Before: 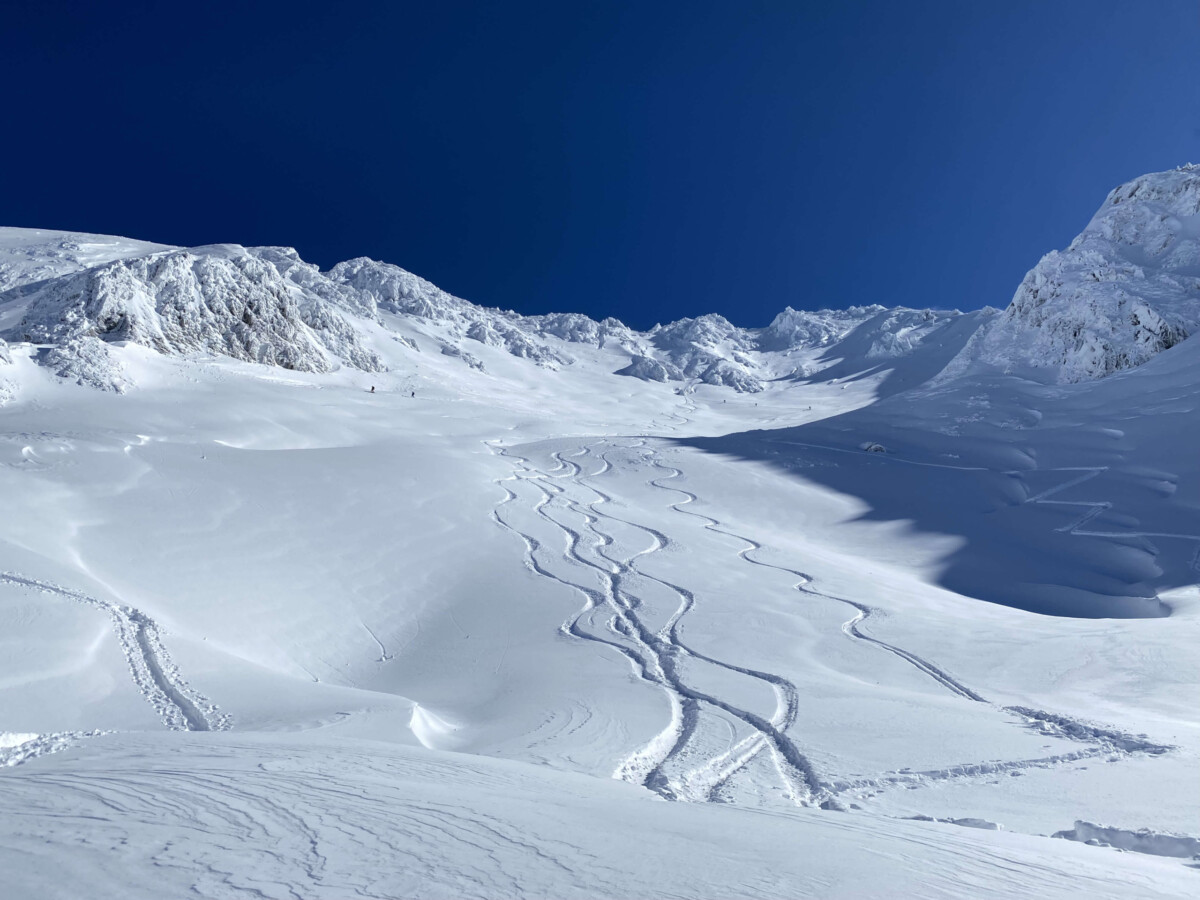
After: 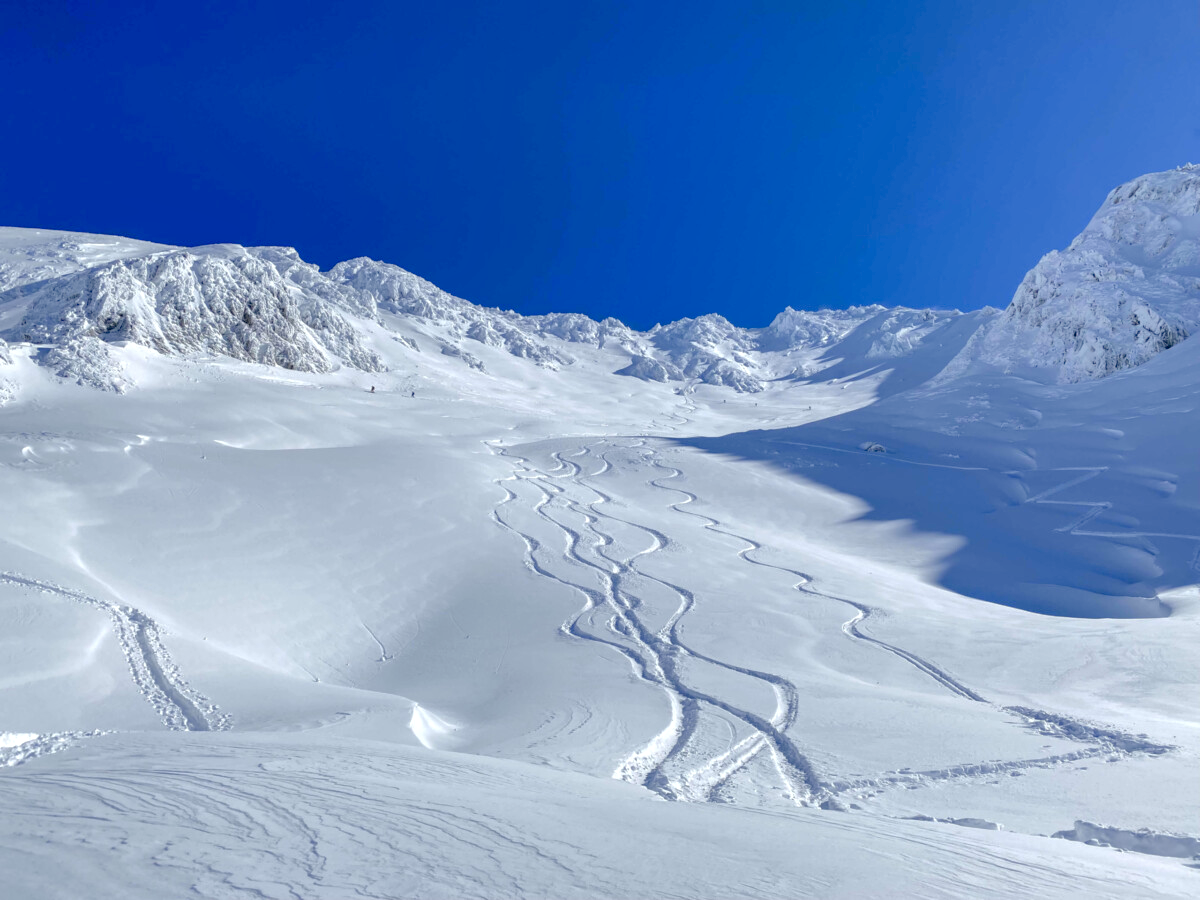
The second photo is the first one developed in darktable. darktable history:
tone curve: curves: ch0 [(0, 0) (0.004, 0.008) (0.077, 0.156) (0.169, 0.29) (0.774, 0.774) (1, 1)], color space Lab, linked channels, preserve colors none
local contrast: detail 130%
